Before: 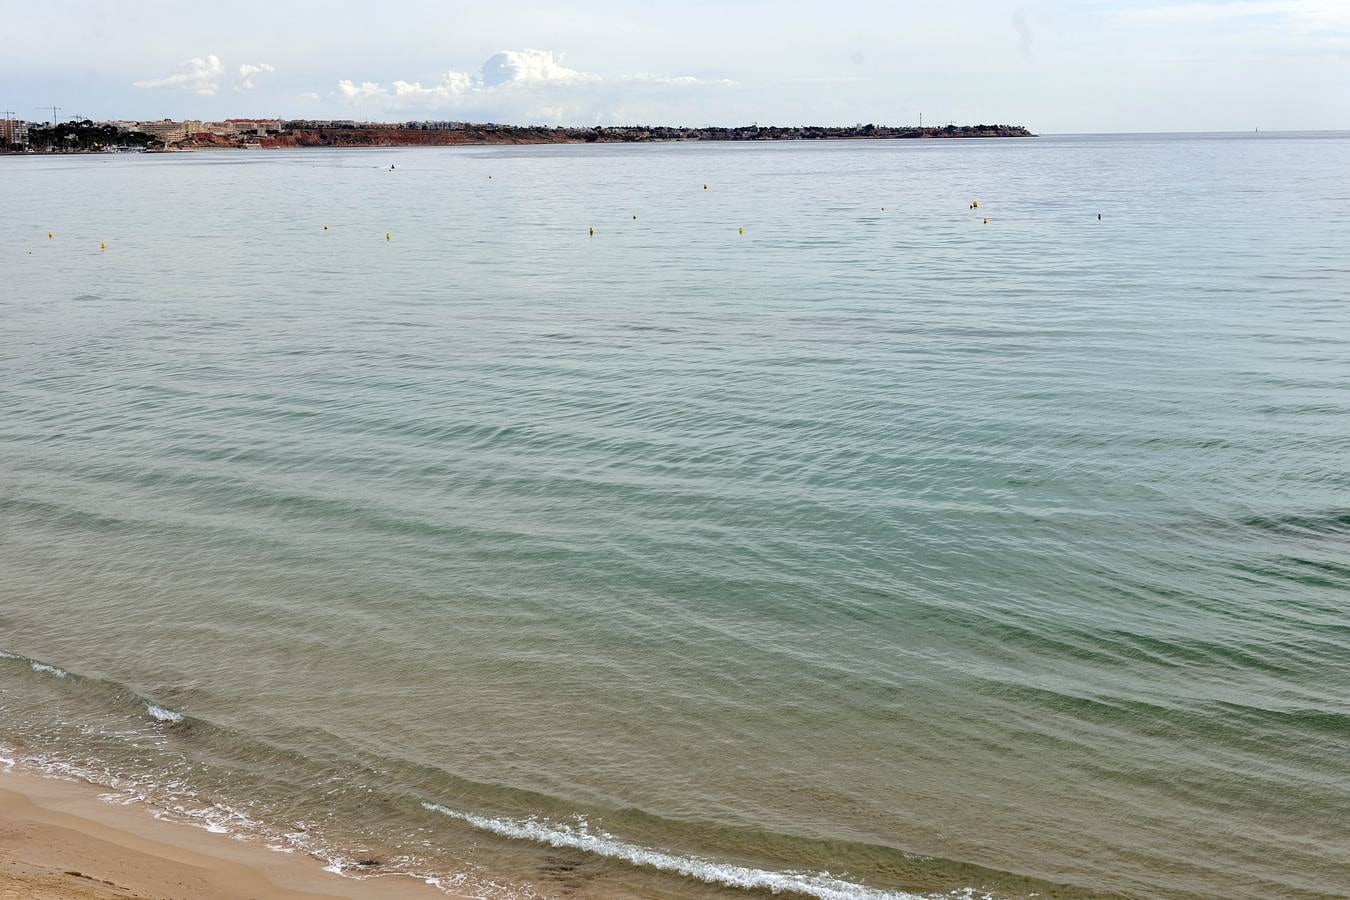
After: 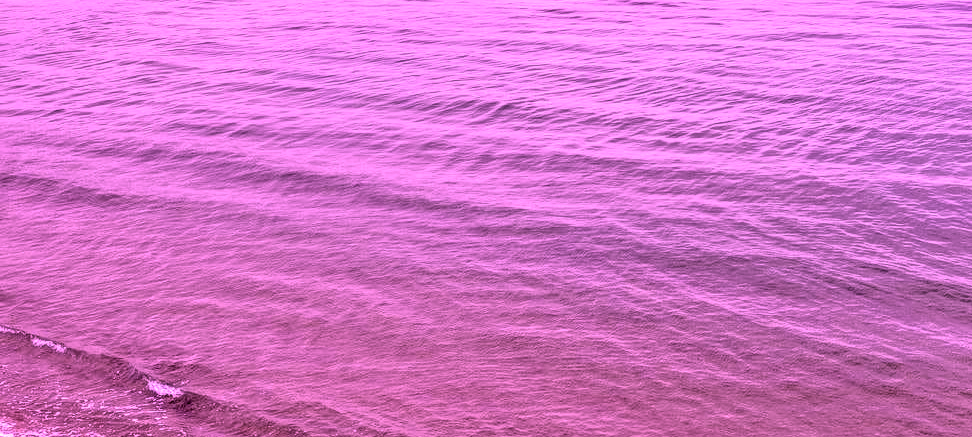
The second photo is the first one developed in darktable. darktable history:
tone curve: curves: ch0 [(0, 0) (0.003, 0.003) (0.011, 0.011) (0.025, 0.025) (0.044, 0.045) (0.069, 0.07) (0.1, 0.101) (0.136, 0.138) (0.177, 0.18) (0.224, 0.228) (0.277, 0.281) (0.335, 0.34) (0.399, 0.405) (0.468, 0.475) (0.543, 0.551) (0.623, 0.633) (0.709, 0.72) (0.801, 0.813) (0.898, 0.907) (1, 1)], color space Lab, independent channels, preserve colors none
color calibration: gray › normalize channels true, illuminant custom, x 0.261, y 0.521, temperature 7019.68 K, gamut compression 0.014
crop: top 36.219%, right 27.963%, bottom 15.126%
local contrast: highlights 2%, shadows 3%, detail 181%
